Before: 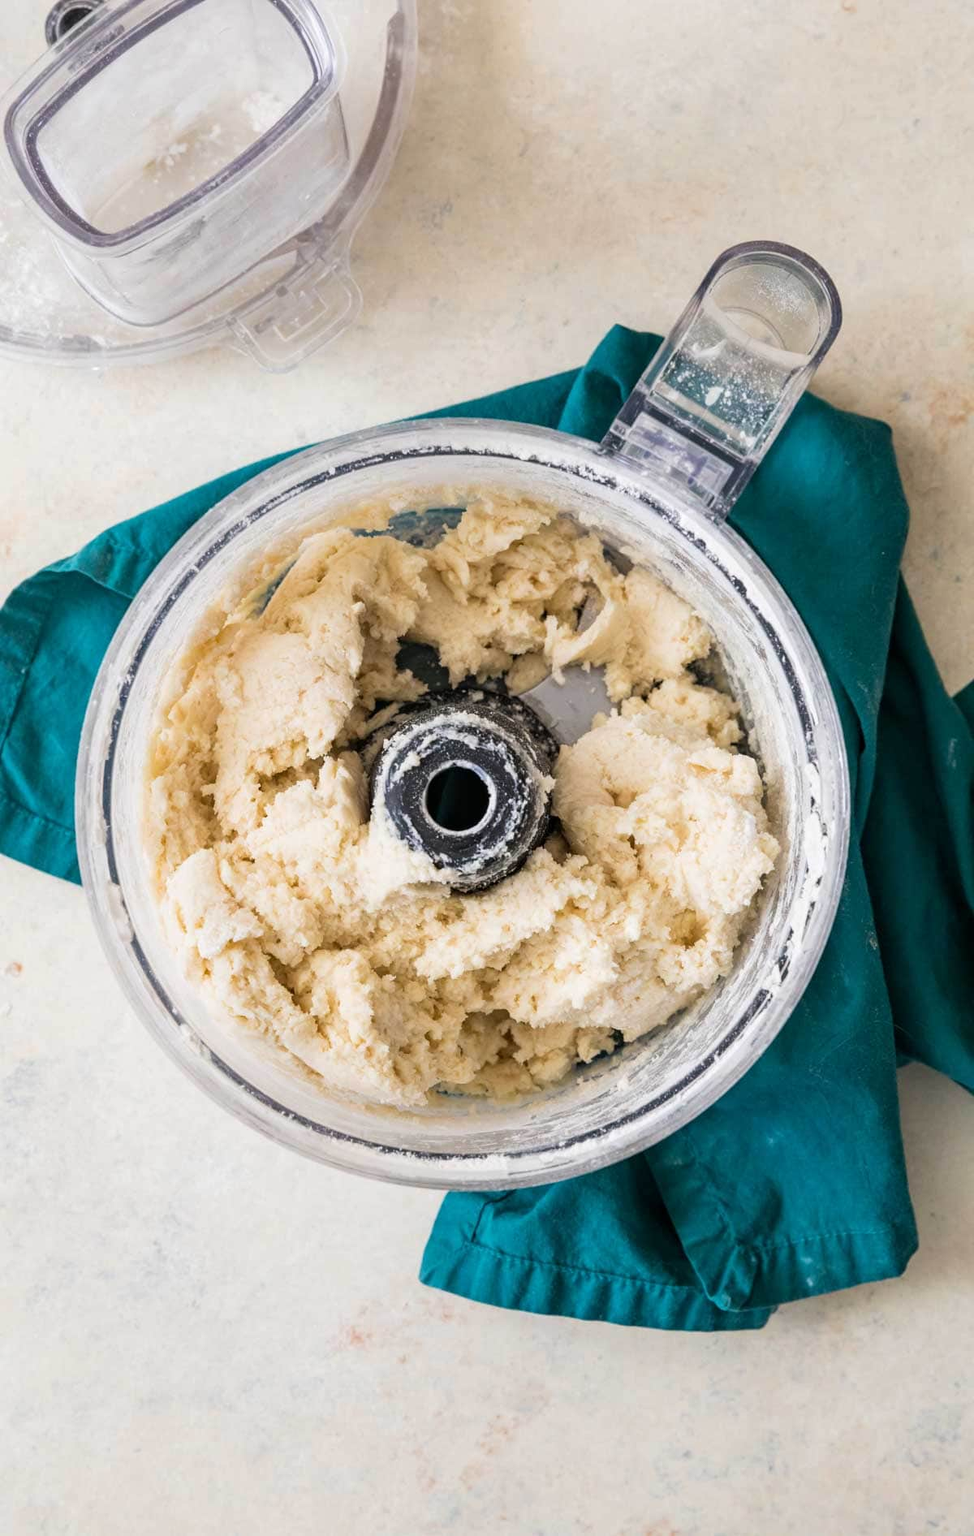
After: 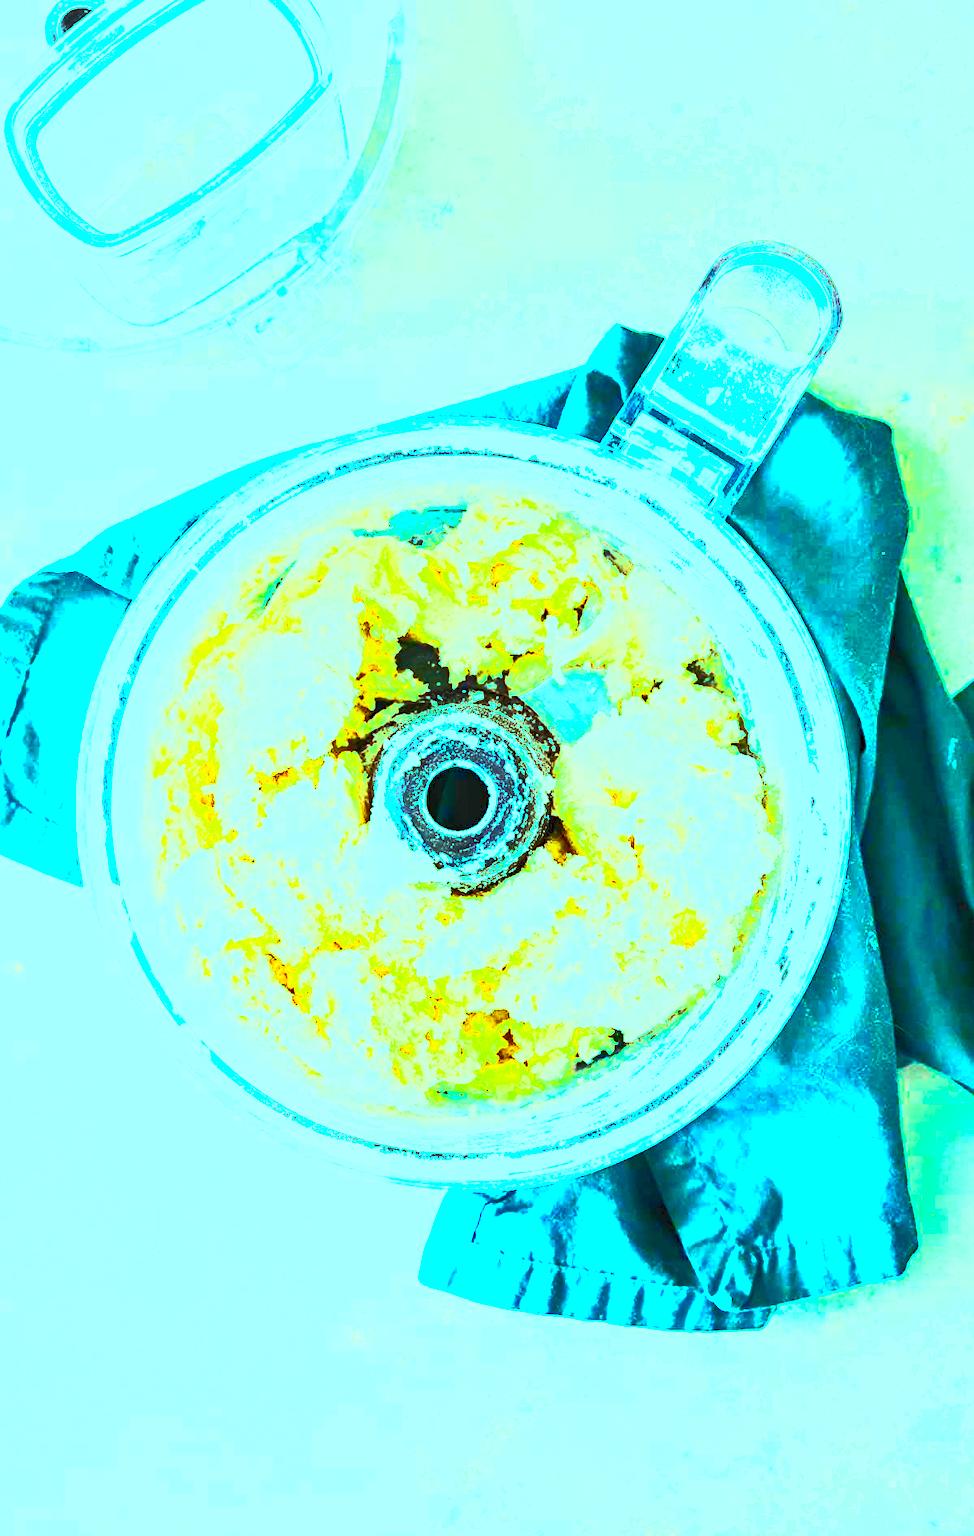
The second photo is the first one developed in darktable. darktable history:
exposure: exposure 0.572 EV, compensate highlight preservation false
base curve: curves: ch0 [(0, 0) (0.088, 0.125) (0.176, 0.251) (0.354, 0.501) (0.613, 0.749) (1, 0.877)], preserve colors none
color balance rgb: highlights gain › luminance 20.217%, highlights gain › chroma 13.158%, highlights gain › hue 174.57°, perceptual saturation grading › global saturation 35.029%, perceptual saturation grading › highlights -24.765%, perceptual saturation grading › shadows 49.883%, perceptual brilliance grading › global brilliance 12.112%
sharpen: amount 0.205
shadows and highlights: shadows 31.45, highlights -31.39, soften with gaussian
contrast brightness saturation: contrast 0.995, brightness 0.986, saturation 0.999
